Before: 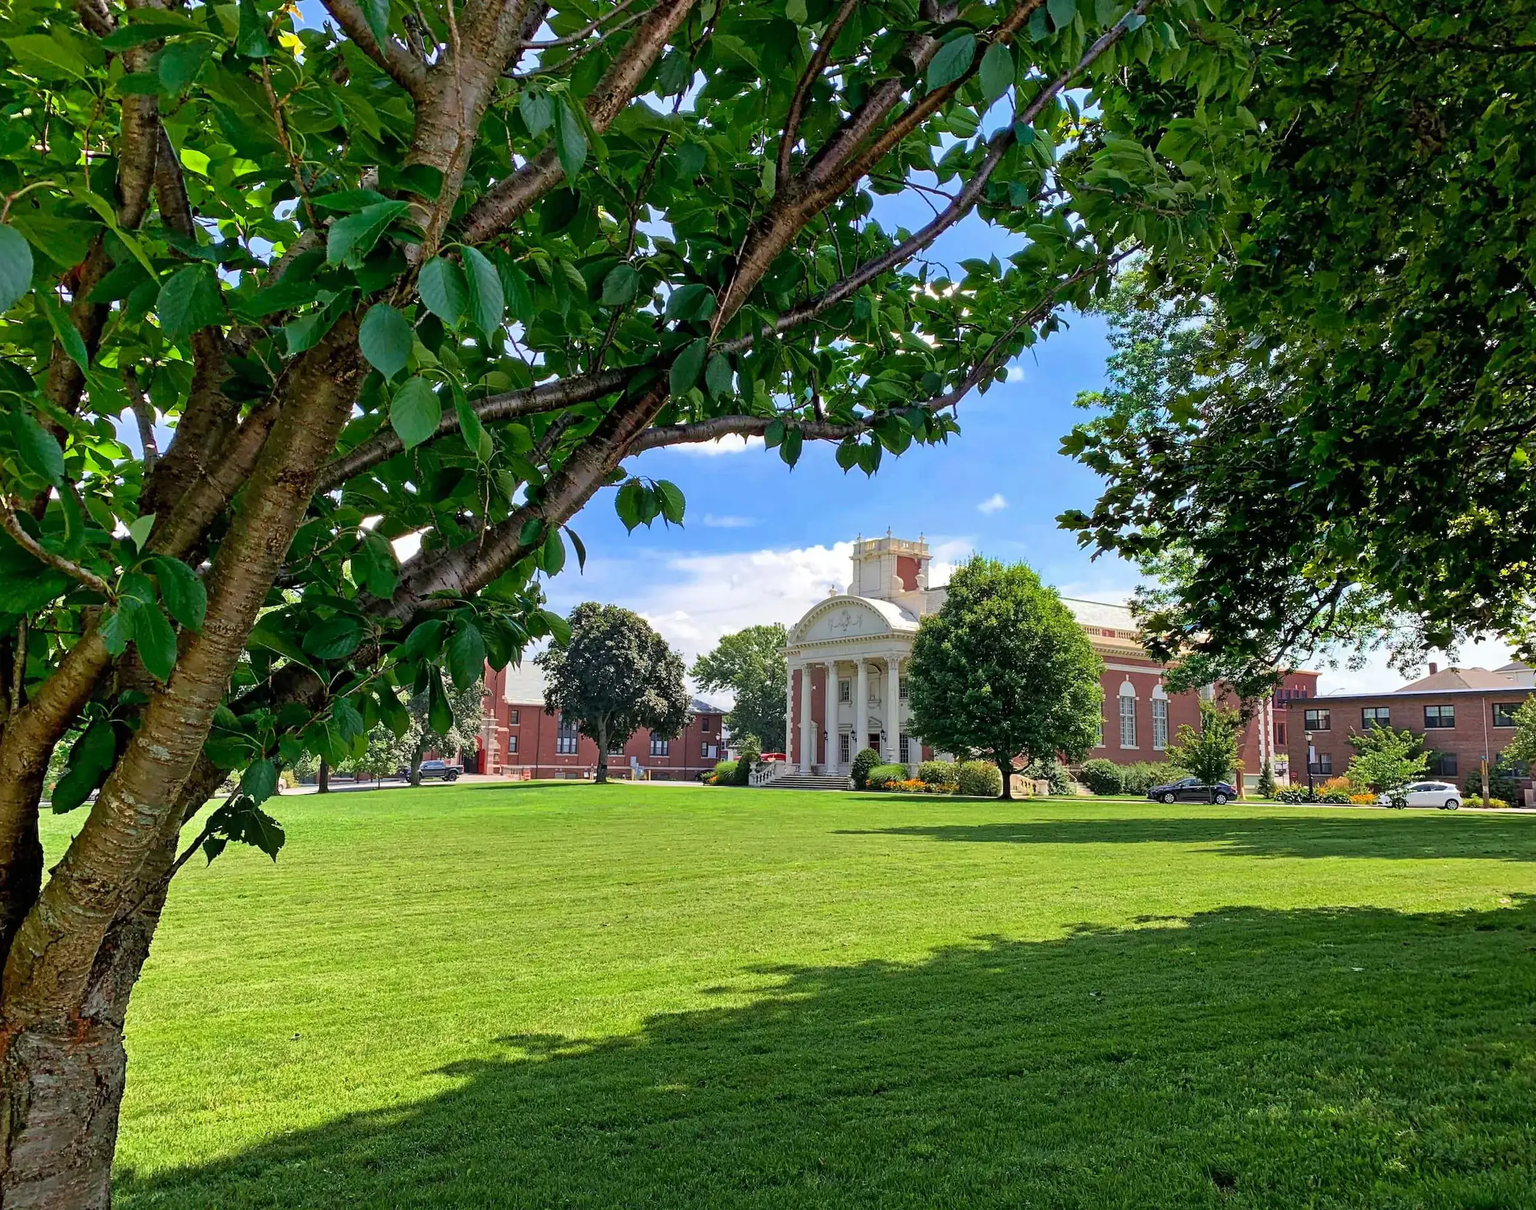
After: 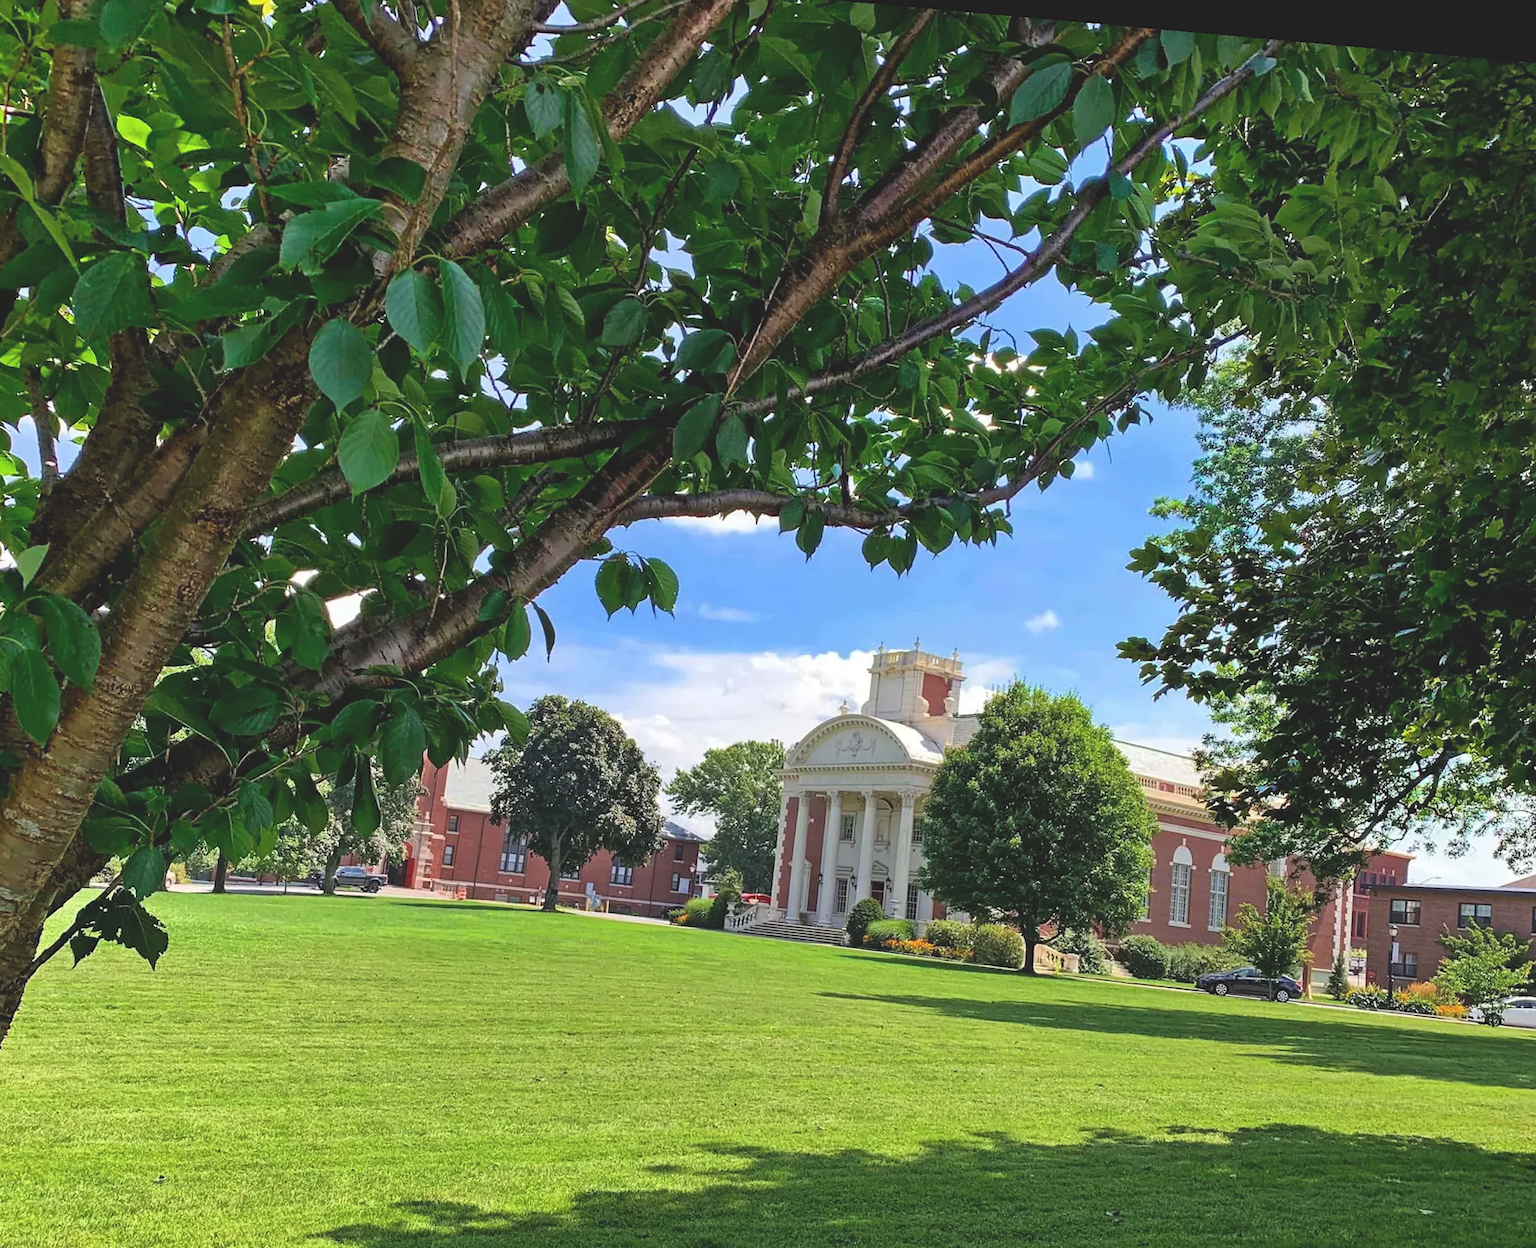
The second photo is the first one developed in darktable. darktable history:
rotate and perspective: rotation 5.12°, automatic cropping off
exposure: black level correction -0.015, compensate highlight preservation false
crop and rotate: left 10.77%, top 5.1%, right 10.41%, bottom 16.76%
